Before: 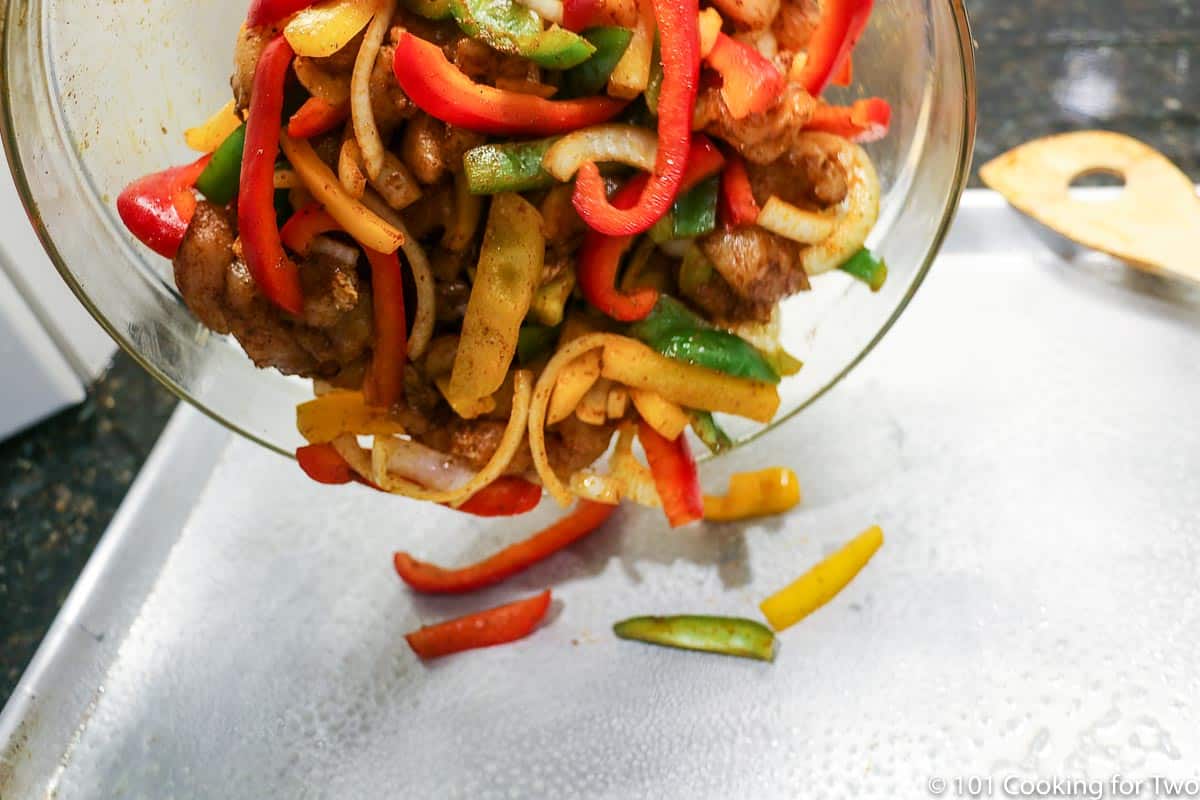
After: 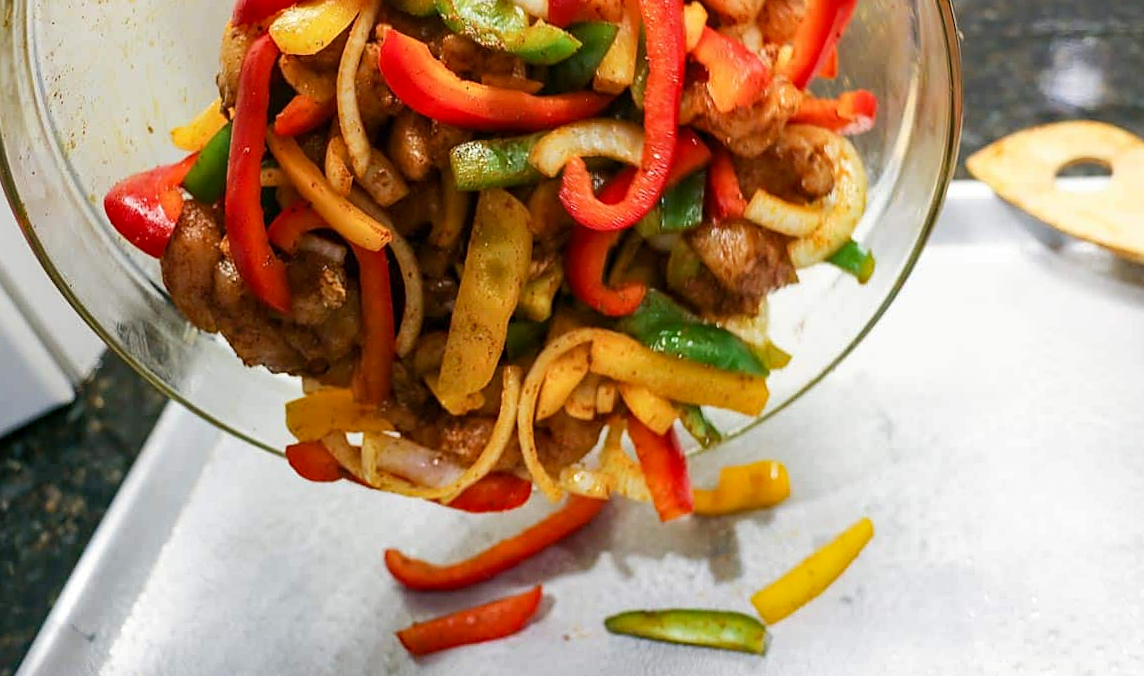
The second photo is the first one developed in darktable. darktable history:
exposure: compensate highlight preservation false
crop and rotate: angle 0.573°, left 0.244%, right 2.979%, bottom 14.17%
sharpen: amount 0.21
haze removal: compatibility mode true, adaptive false
